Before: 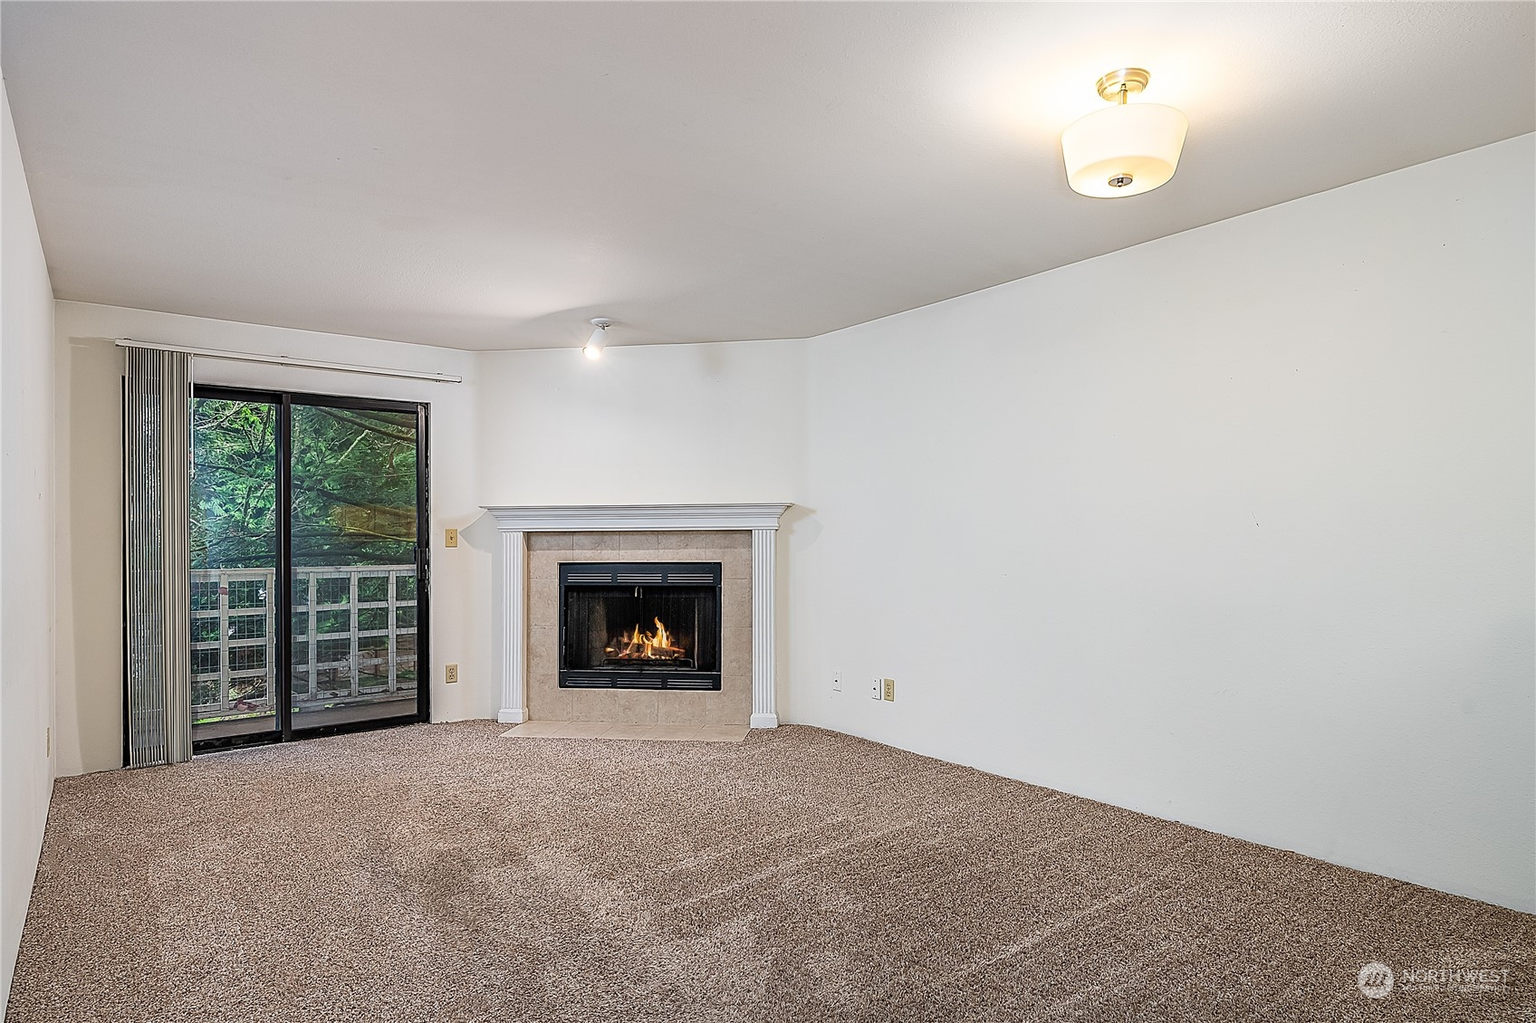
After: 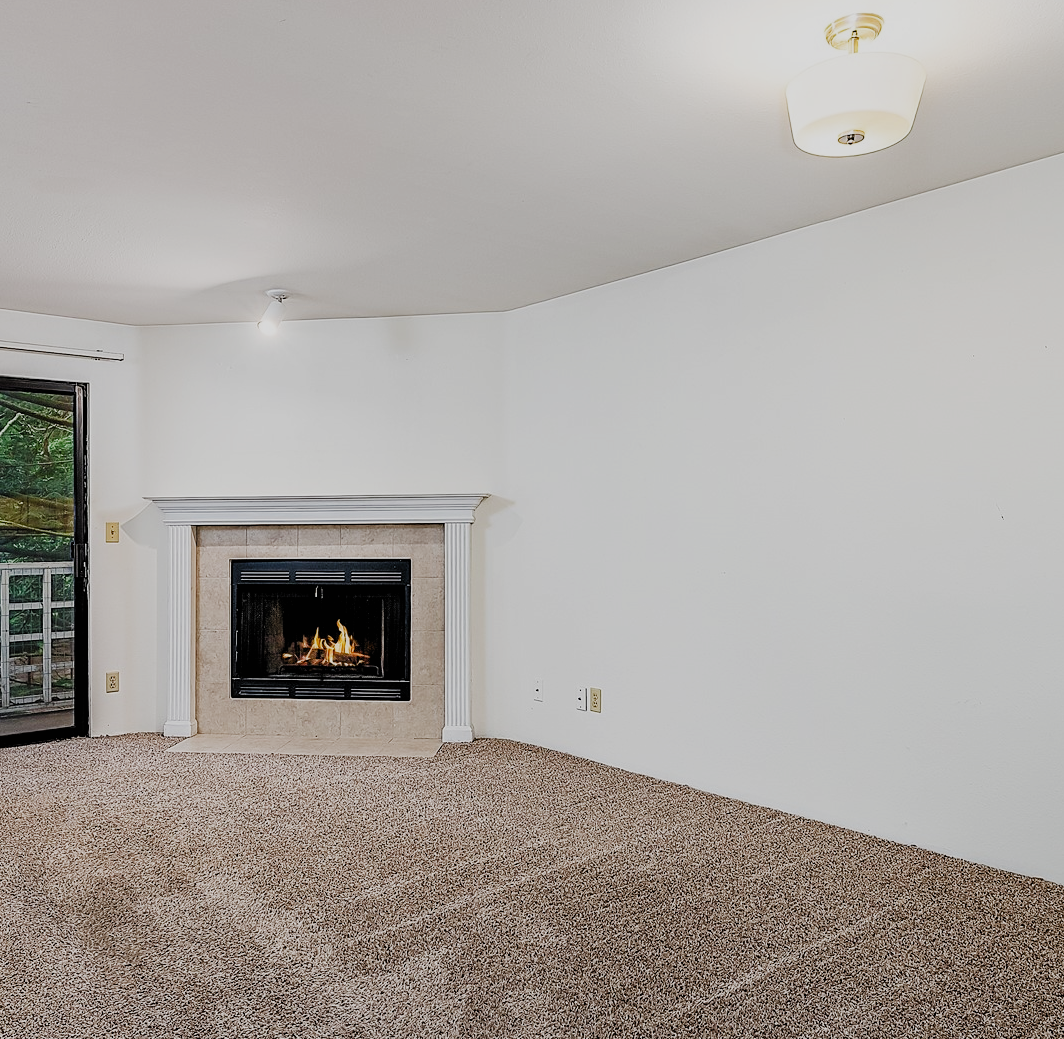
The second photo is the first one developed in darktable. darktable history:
crop and rotate: left 22.786%, top 5.644%, right 14.477%, bottom 2.331%
filmic rgb: black relative exposure -5.05 EV, white relative exposure 3.98 EV, hardness 2.88, contrast 1.189, preserve chrominance no, color science v5 (2021), contrast in shadows safe, contrast in highlights safe
